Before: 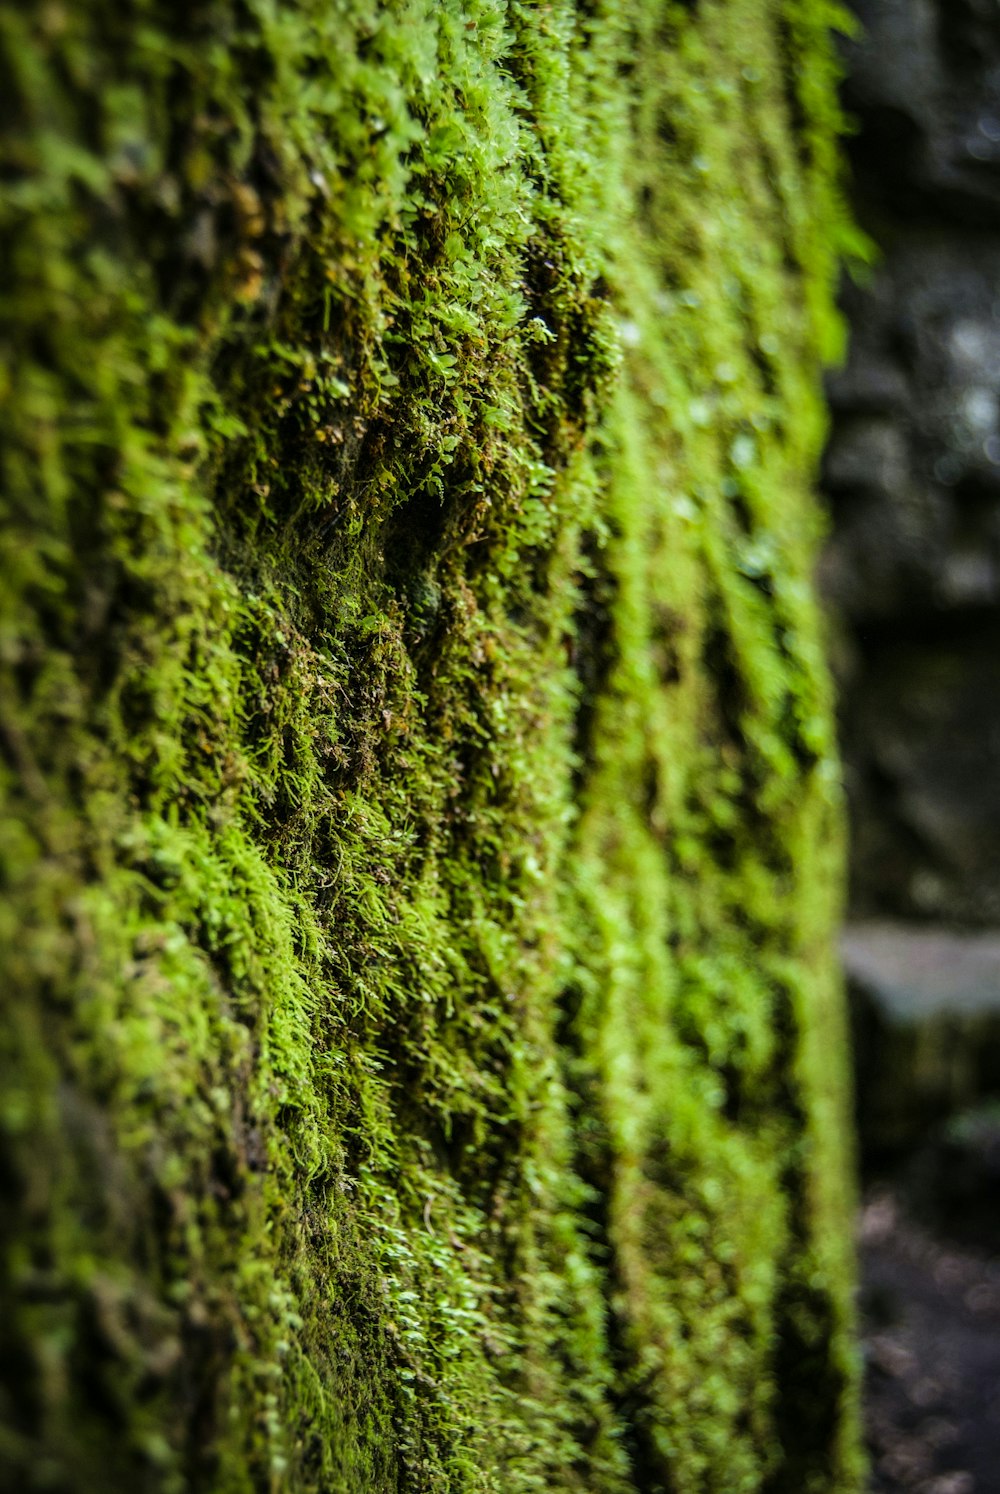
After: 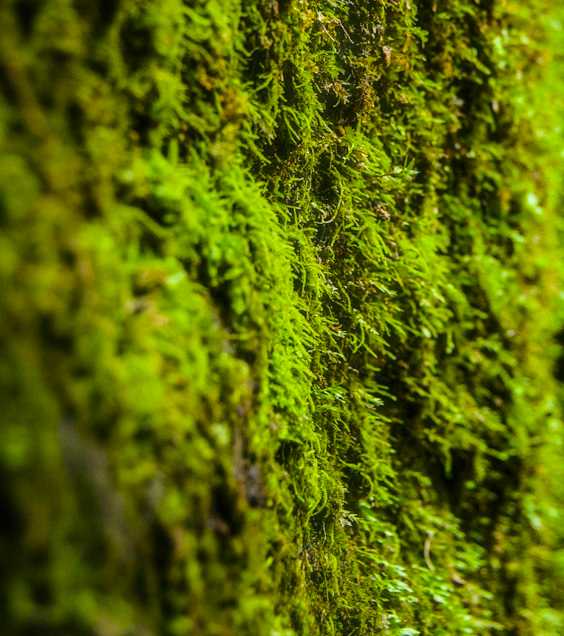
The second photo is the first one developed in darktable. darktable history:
crop: top 44.483%, right 43.593%, bottom 12.892%
haze removal: strength -0.05
color balance rgb: linear chroma grading › global chroma 15%, perceptual saturation grading › global saturation 30%
velvia: strength 15%
